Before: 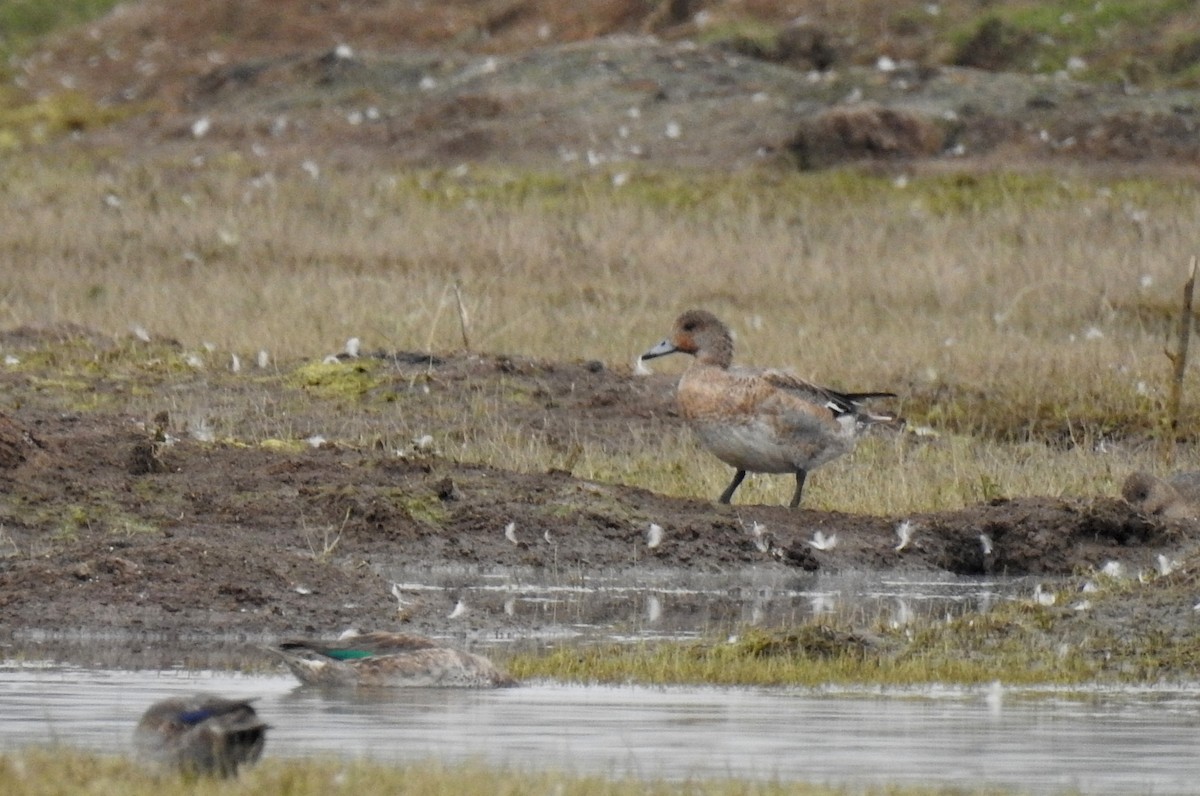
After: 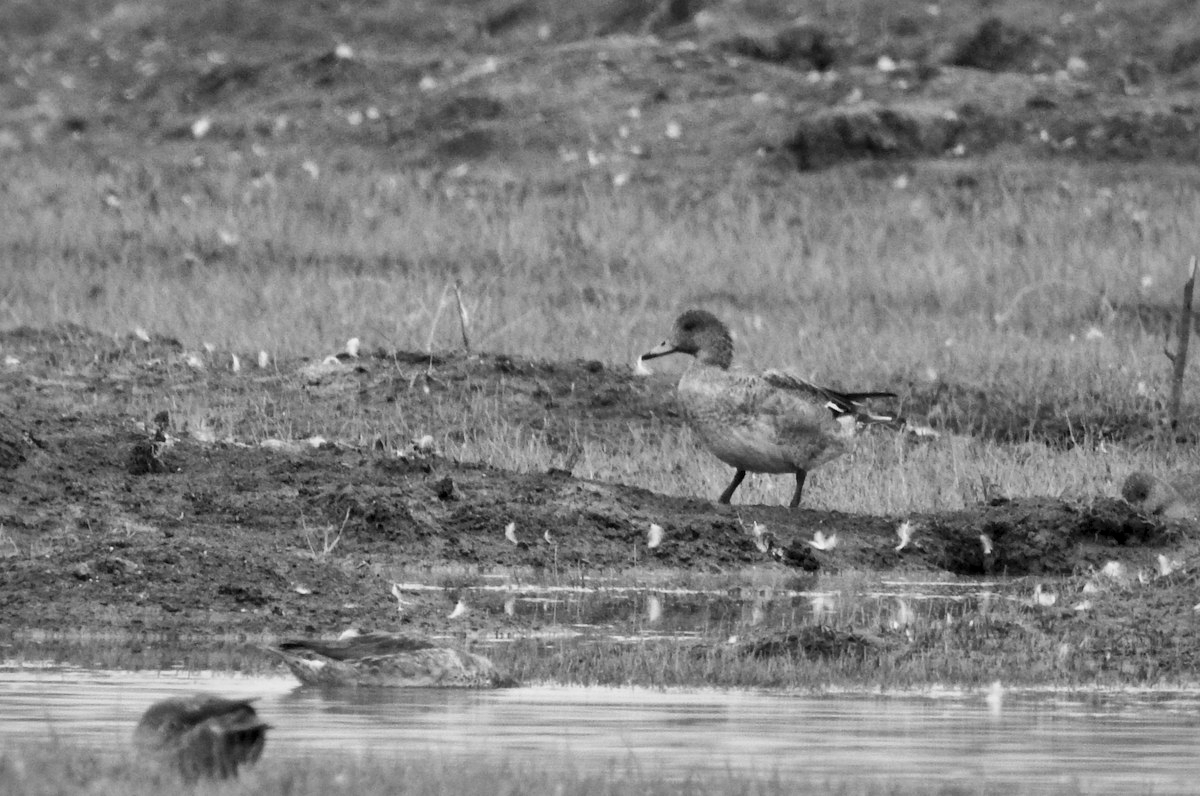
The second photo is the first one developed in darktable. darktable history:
monochrome: on, module defaults
shadows and highlights: low approximation 0.01, soften with gaussian
local contrast: mode bilateral grid, contrast 20, coarseness 50, detail 159%, midtone range 0.2
color balance rgb: perceptual saturation grading › global saturation 35%, perceptual saturation grading › highlights -30%, perceptual saturation grading › shadows 35%, perceptual brilliance grading › global brilliance 3%, perceptual brilliance grading › highlights -3%, perceptual brilliance grading › shadows 3%
